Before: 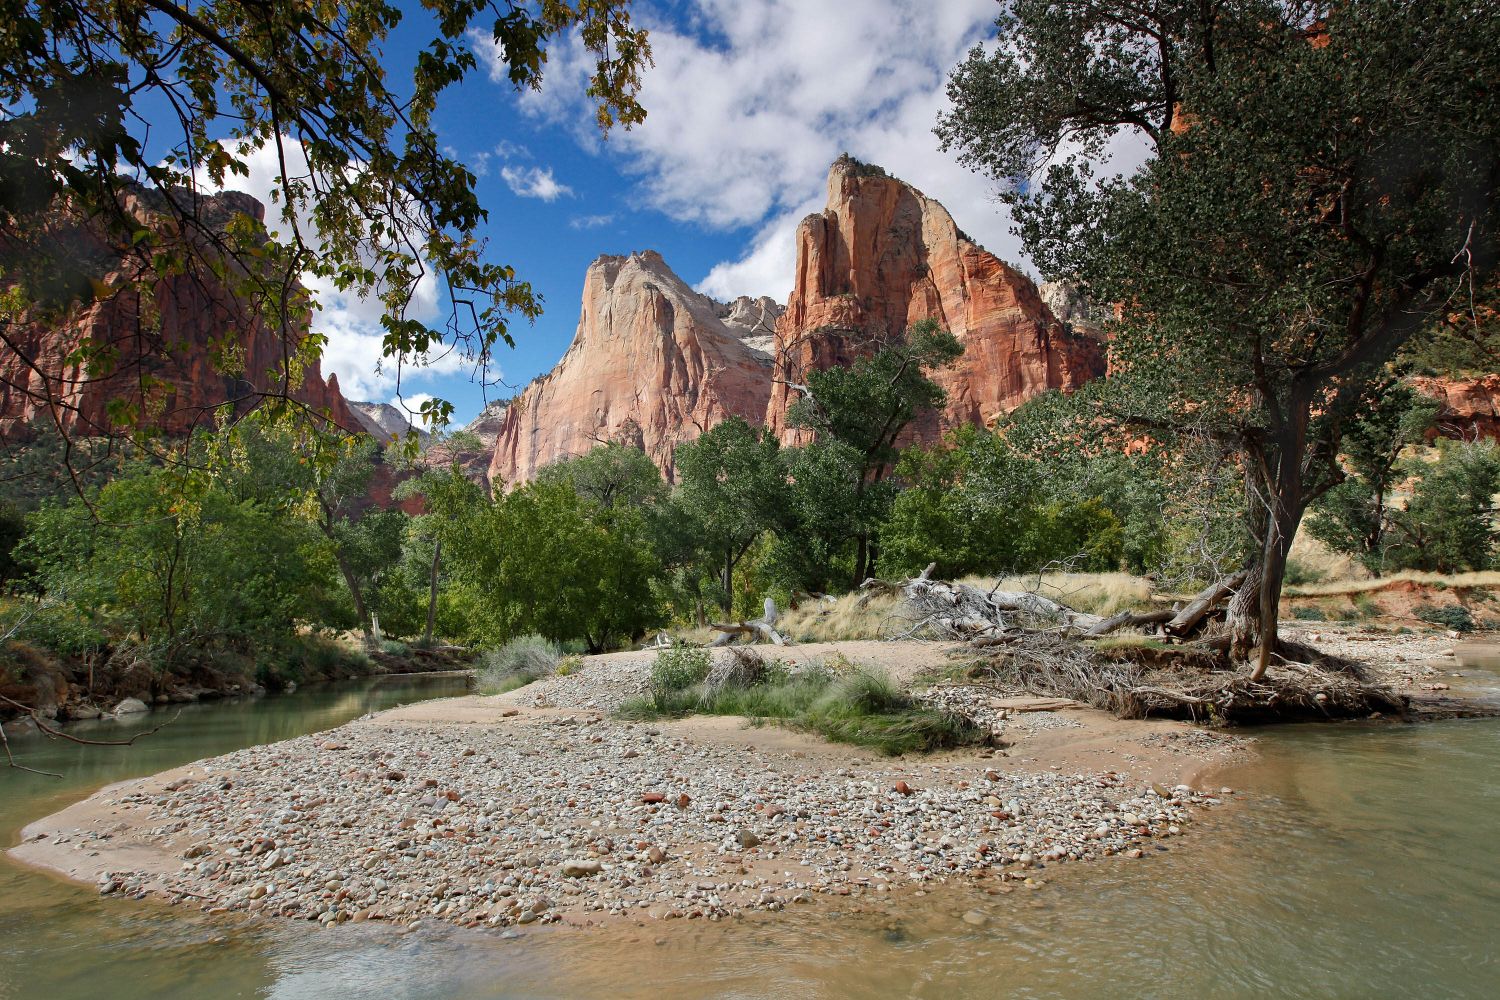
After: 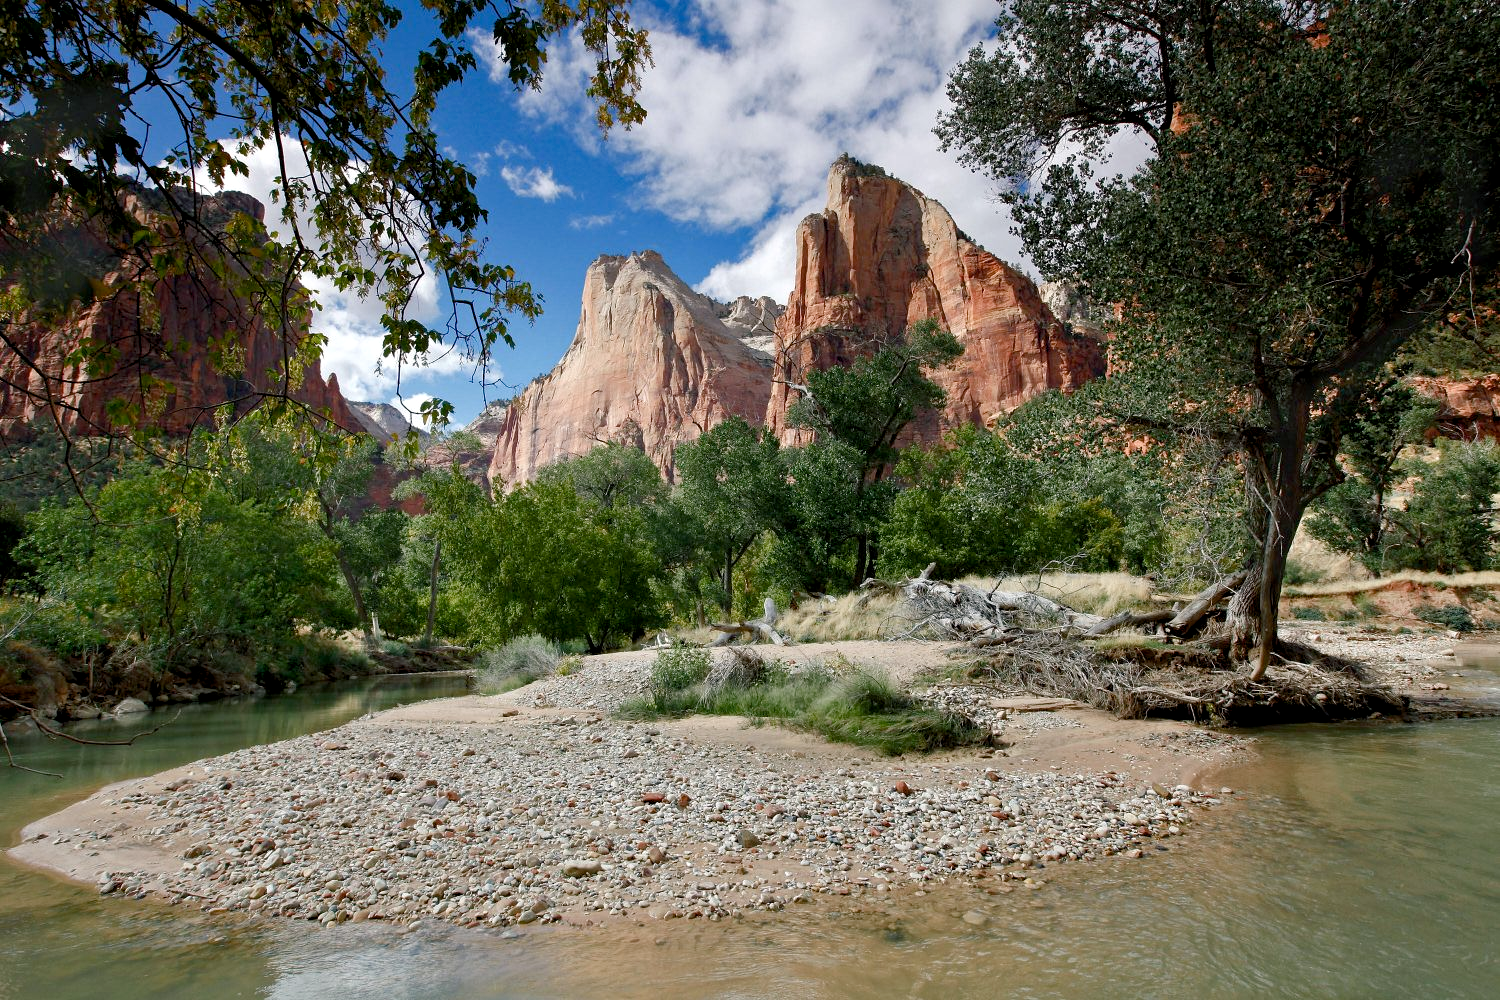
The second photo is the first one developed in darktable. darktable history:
color balance rgb: shadows lift › chroma 2.007%, shadows lift › hue 183.66°, power › hue 62.37°, global offset › luminance -0.479%, perceptual saturation grading › global saturation 0.36%, perceptual saturation grading › highlights -31.381%, perceptual saturation grading › mid-tones 5.779%, perceptual saturation grading › shadows 18.041%, perceptual brilliance grading › global brilliance 3.08%
